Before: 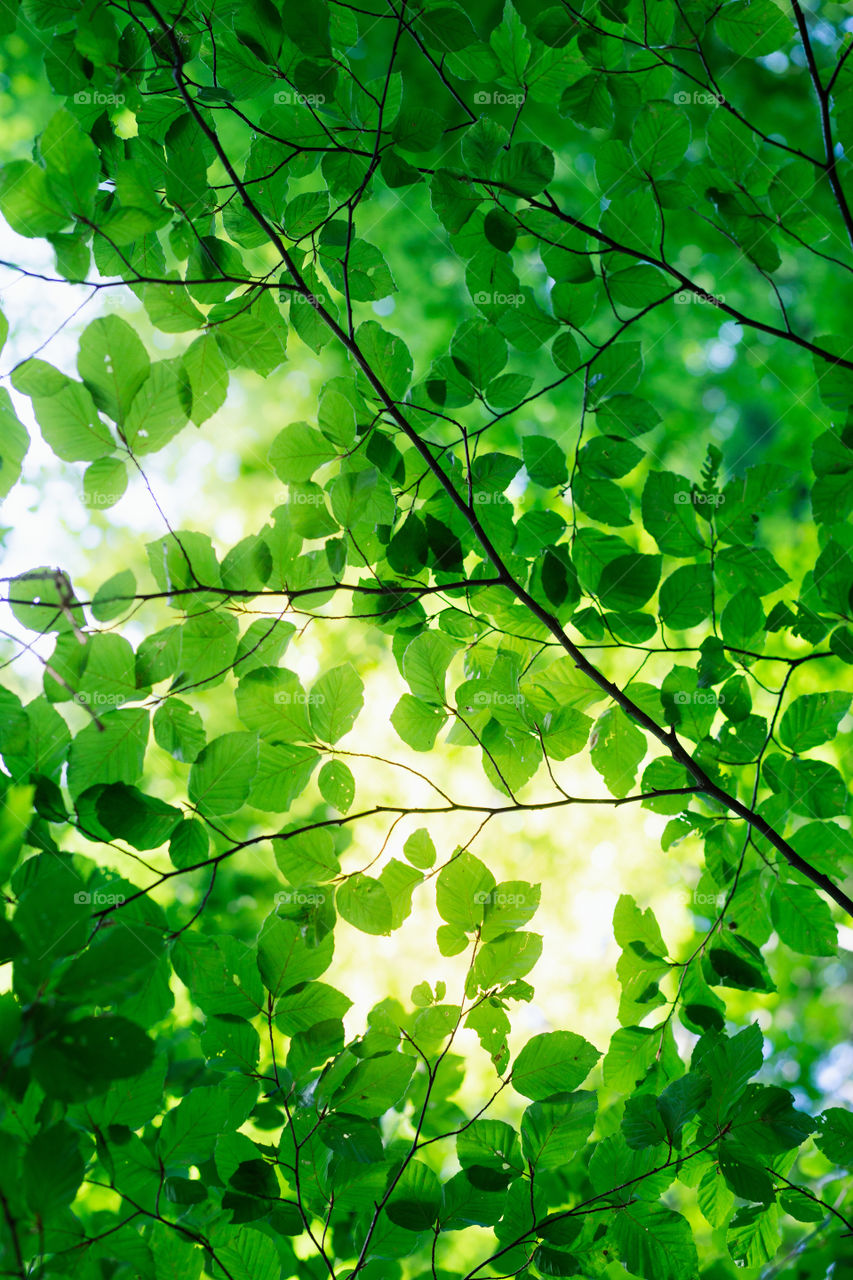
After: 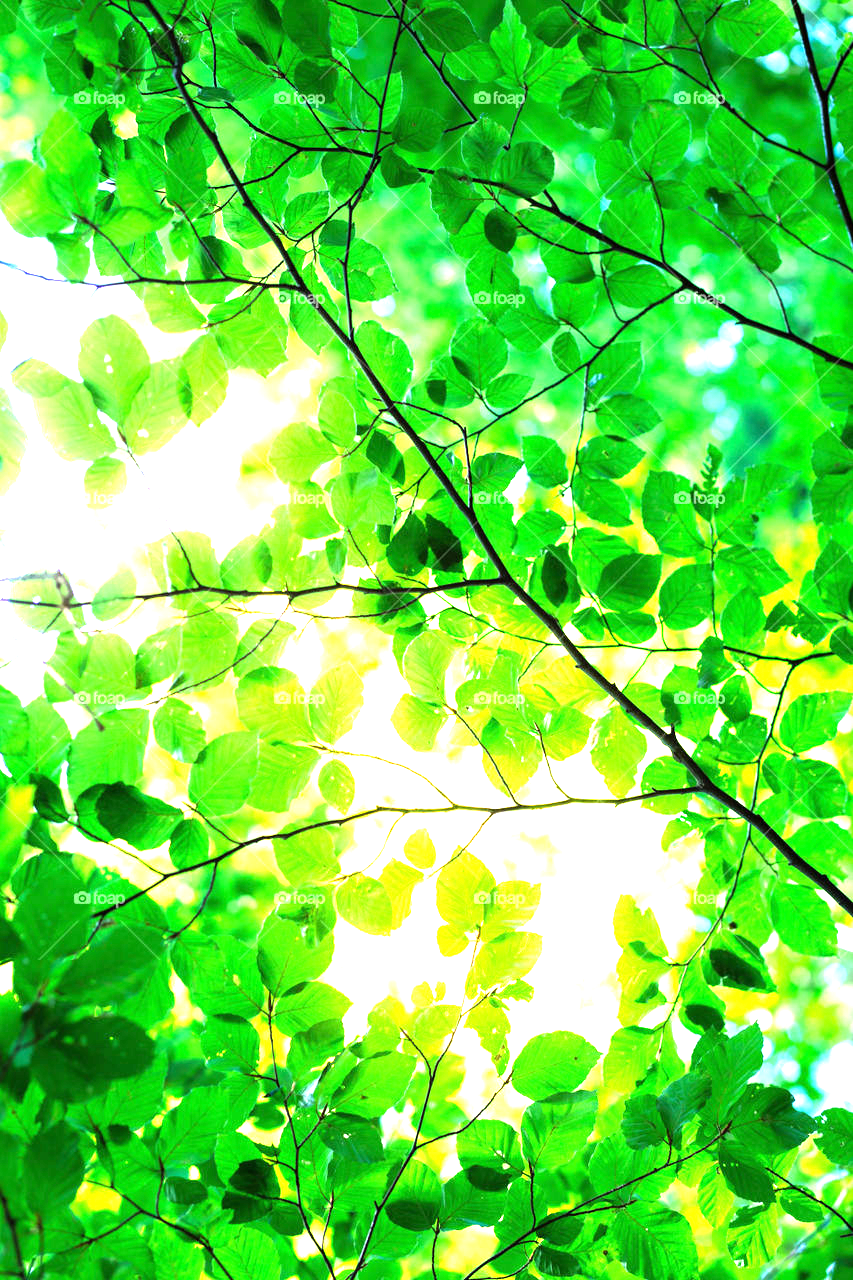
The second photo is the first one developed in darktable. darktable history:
exposure: black level correction 0, exposure 1.282 EV, compensate highlight preservation false
tone equalizer: -8 EV -0.749 EV, -7 EV -0.736 EV, -6 EV -0.598 EV, -5 EV -0.386 EV, -3 EV 0.371 EV, -2 EV 0.6 EV, -1 EV 0.676 EV, +0 EV 0.745 EV
